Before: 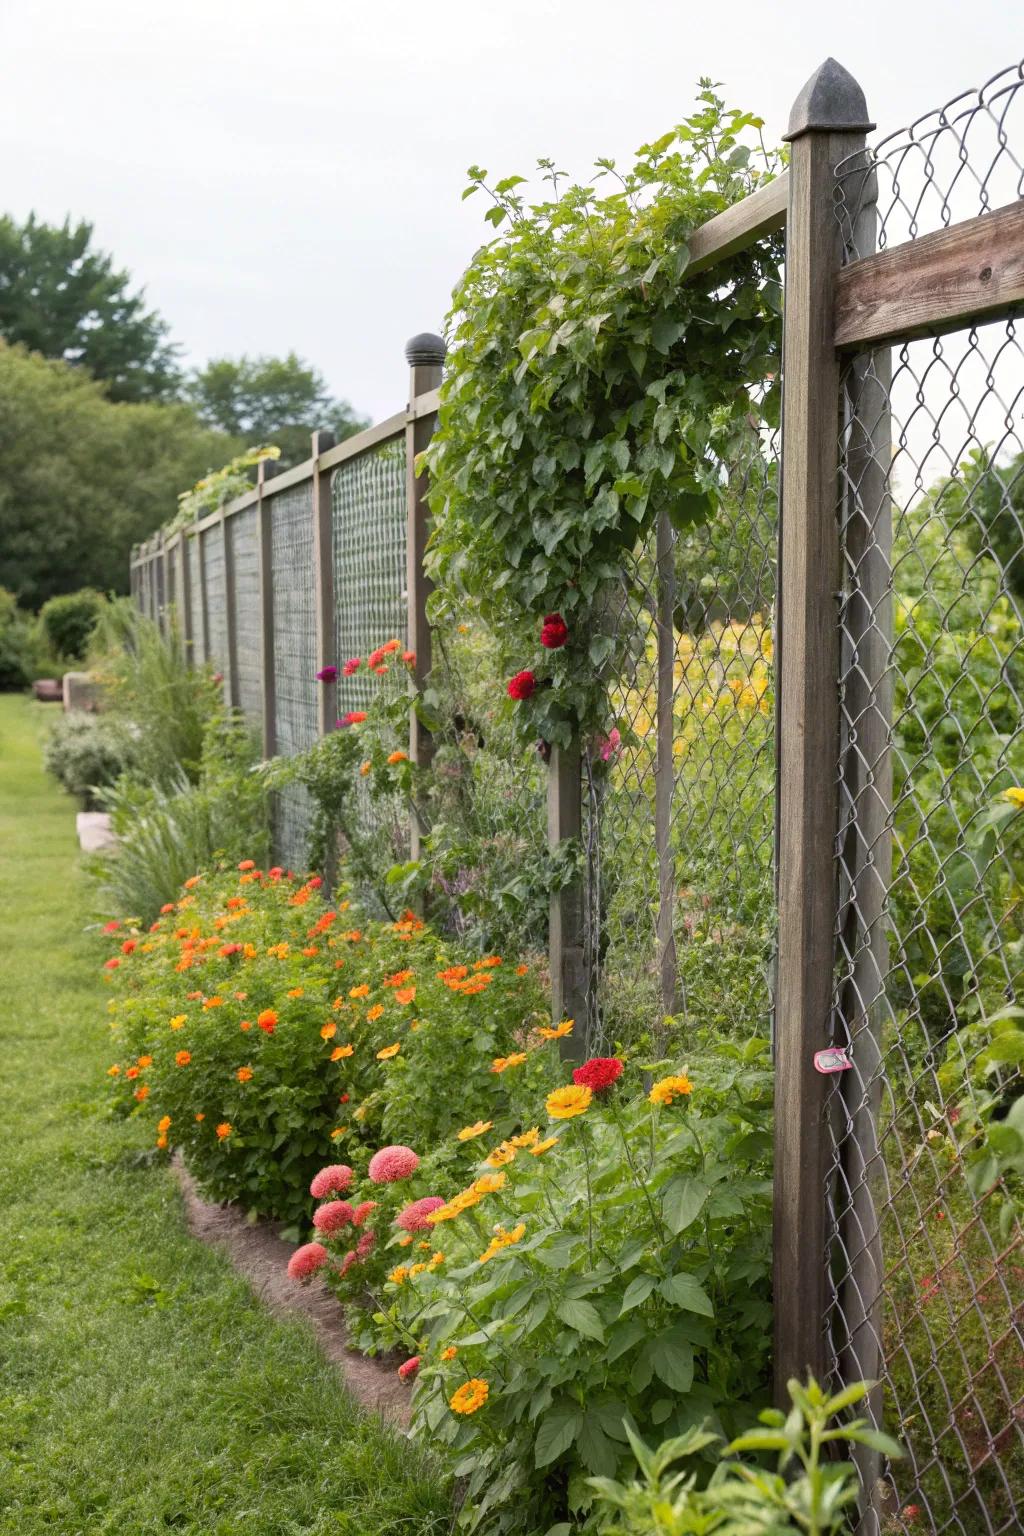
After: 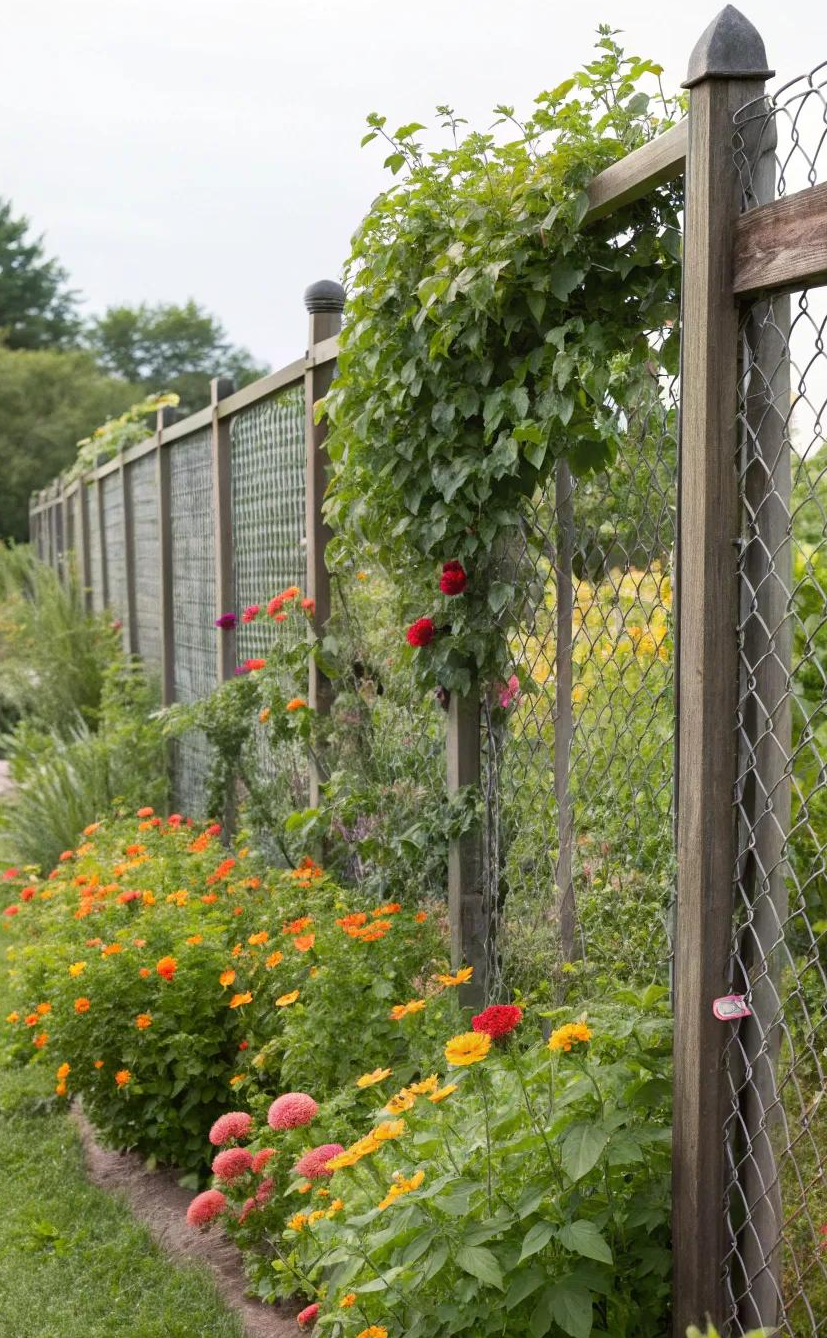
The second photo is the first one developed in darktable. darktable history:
crop: left 9.951%, top 3.48%, right 9.212%, bottom 9.386%
